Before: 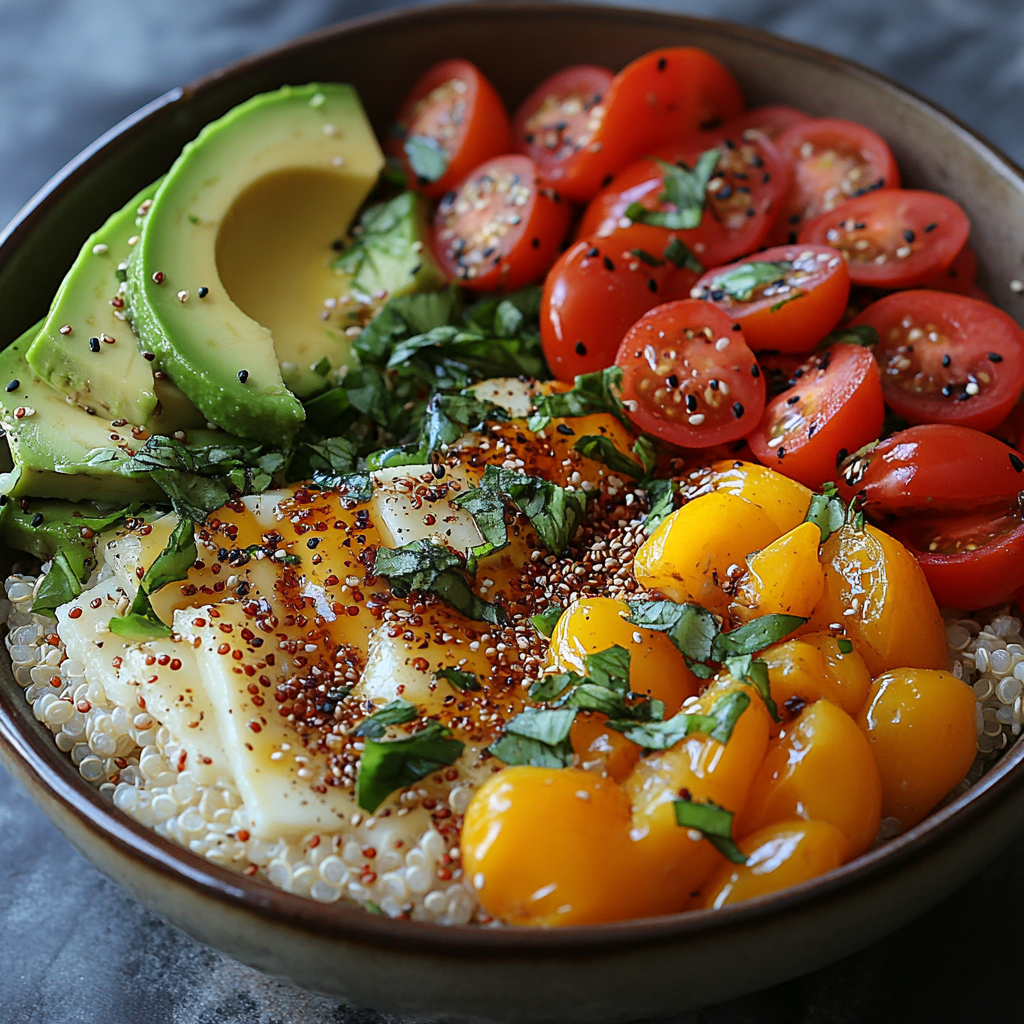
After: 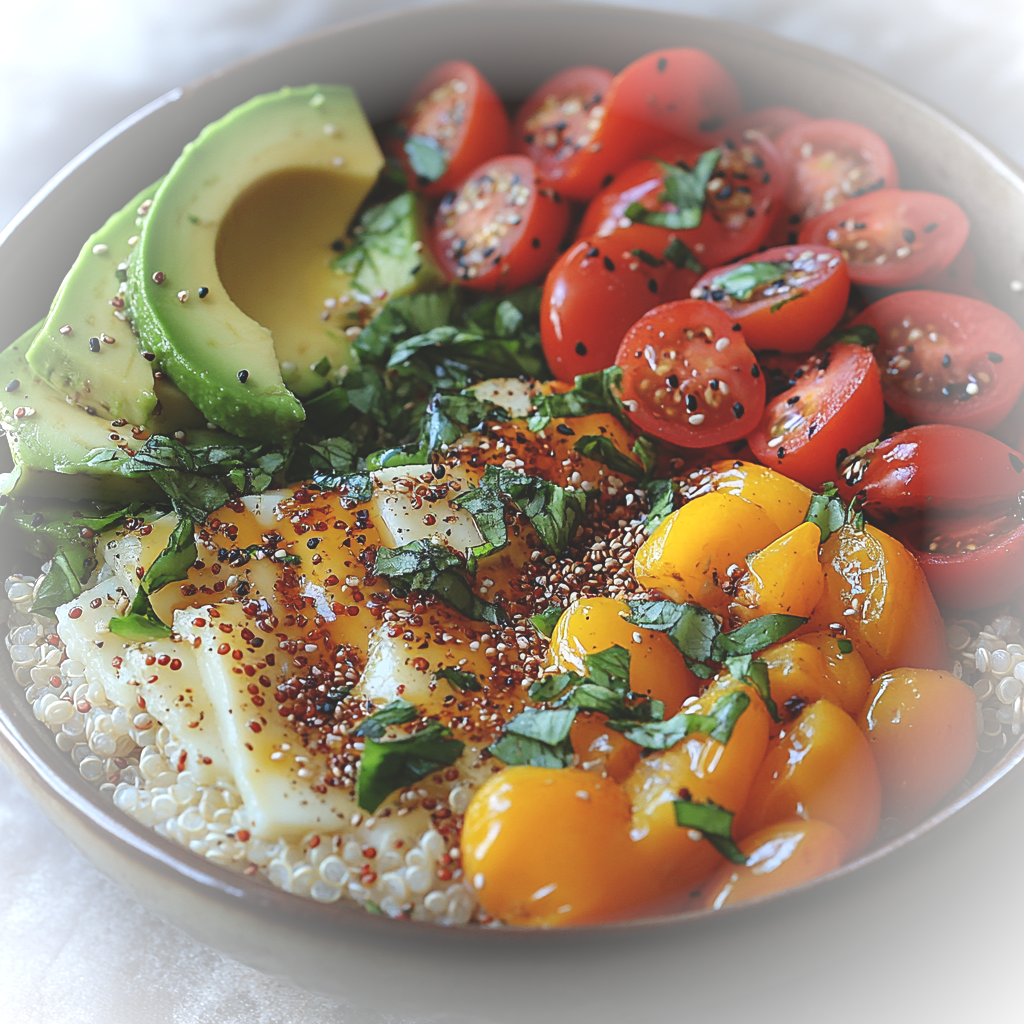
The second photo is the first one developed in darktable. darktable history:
shadows and highlights: soften with gaussian
vignetting: fall-off radius 69.16%, brightness 0.982, saturation -0.489, automatic ratio true
color balance rgb: power › hue 72.2°, global offset › luminance 1.975%, perceptual saturation grading › global saturation -3.937%, perceptual brilliance grading › global brilliance 2.645%, perceptual brilliance grading › highlights -2.422%, perceptual brilliance grading › shadows 3.395%, global vibrance 11.076%
